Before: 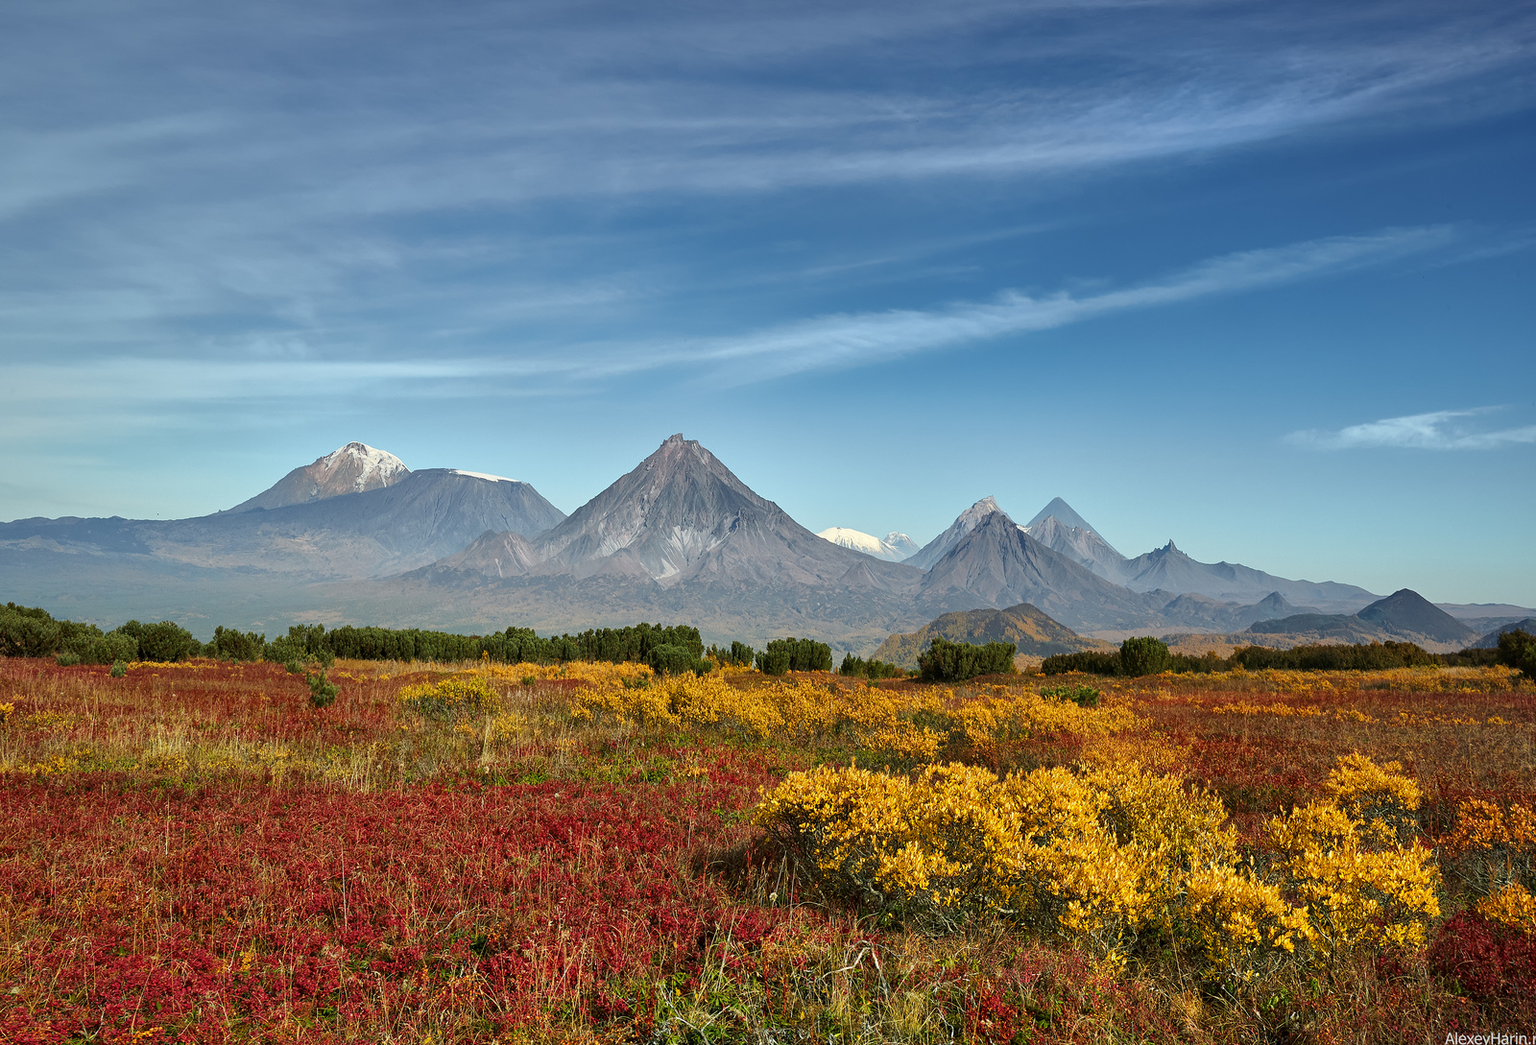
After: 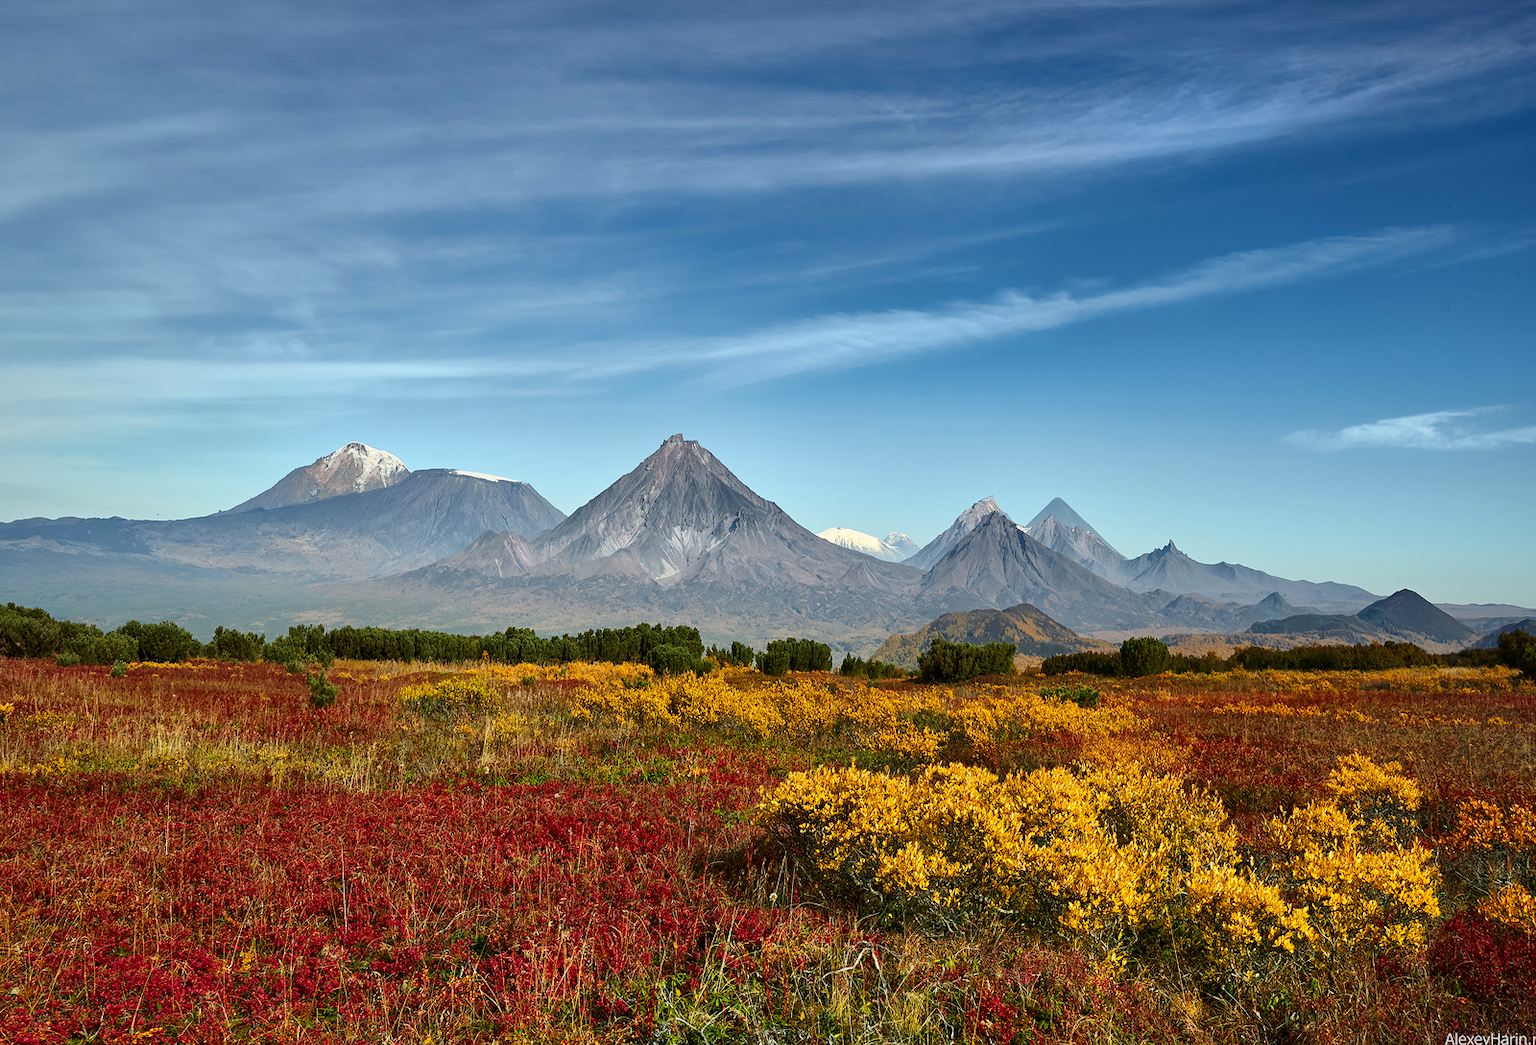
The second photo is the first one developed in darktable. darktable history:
contrast brightness saturation: contrast 0.146, brightness -0.011, saturation 0.102
